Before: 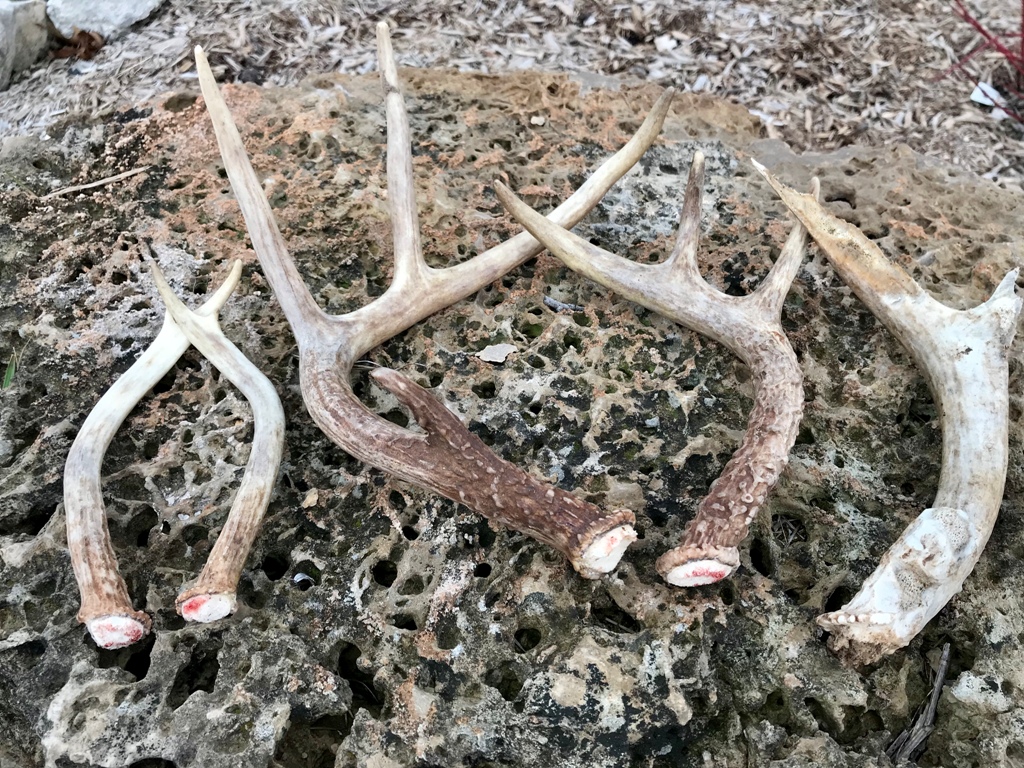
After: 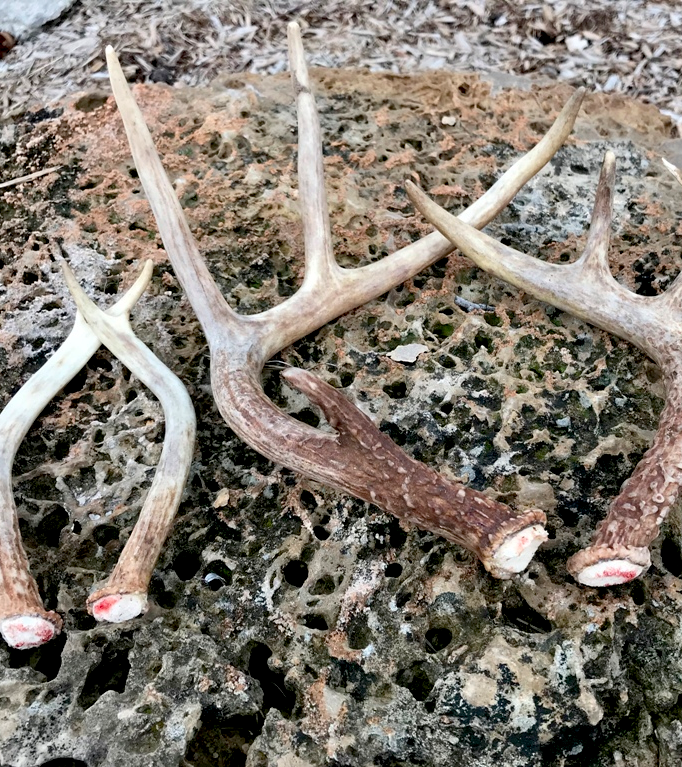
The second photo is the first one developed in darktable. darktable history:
exposure: black level correction 0.012, compensate highlight preservation false
crop and rotate: left 8.786%, right 24.548%
rotate and perspective: crop left 0, crop top 0
